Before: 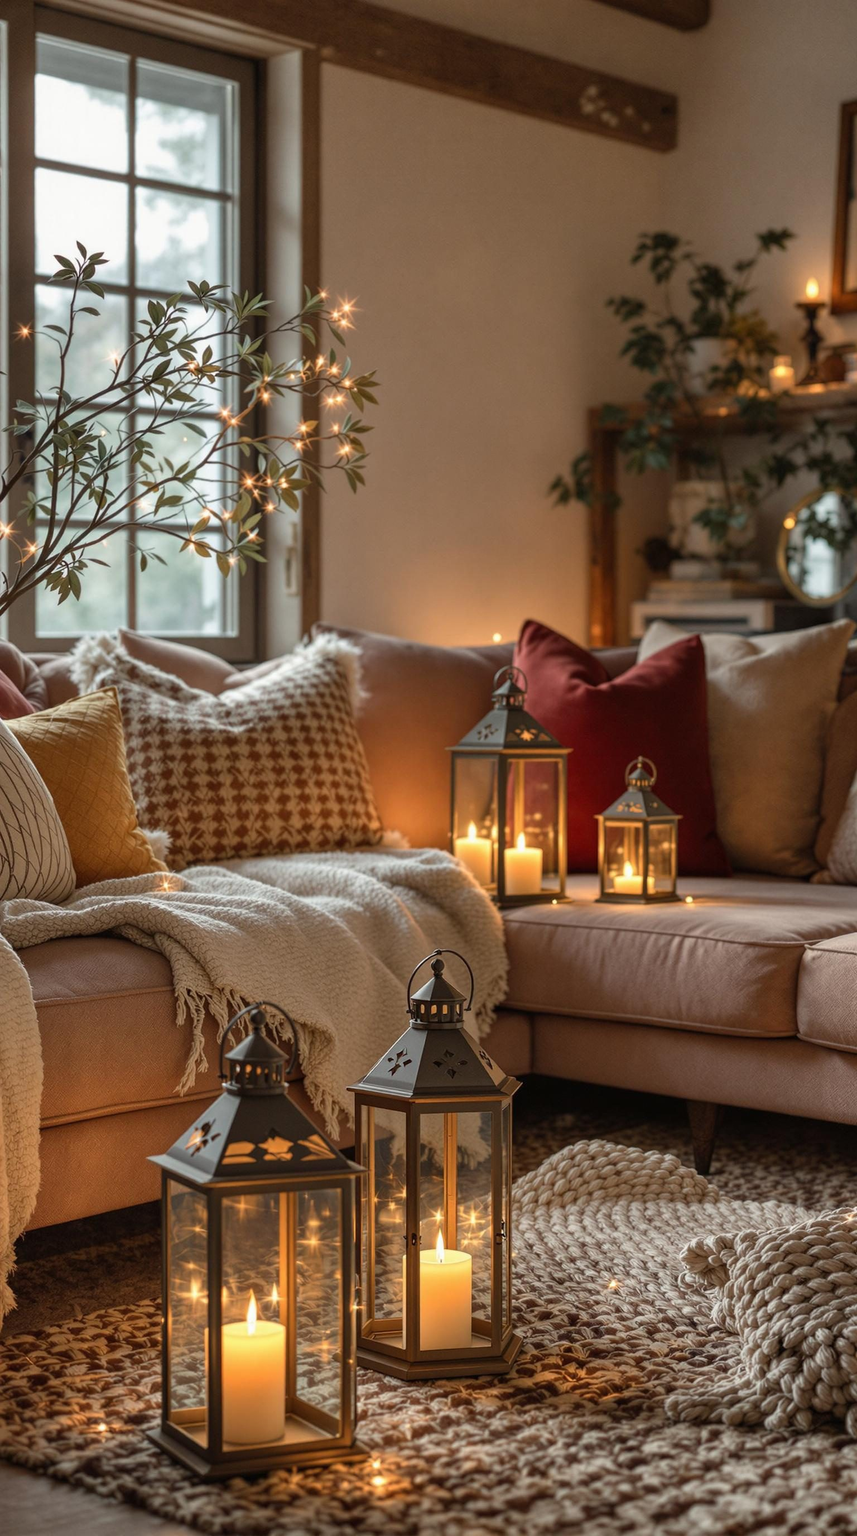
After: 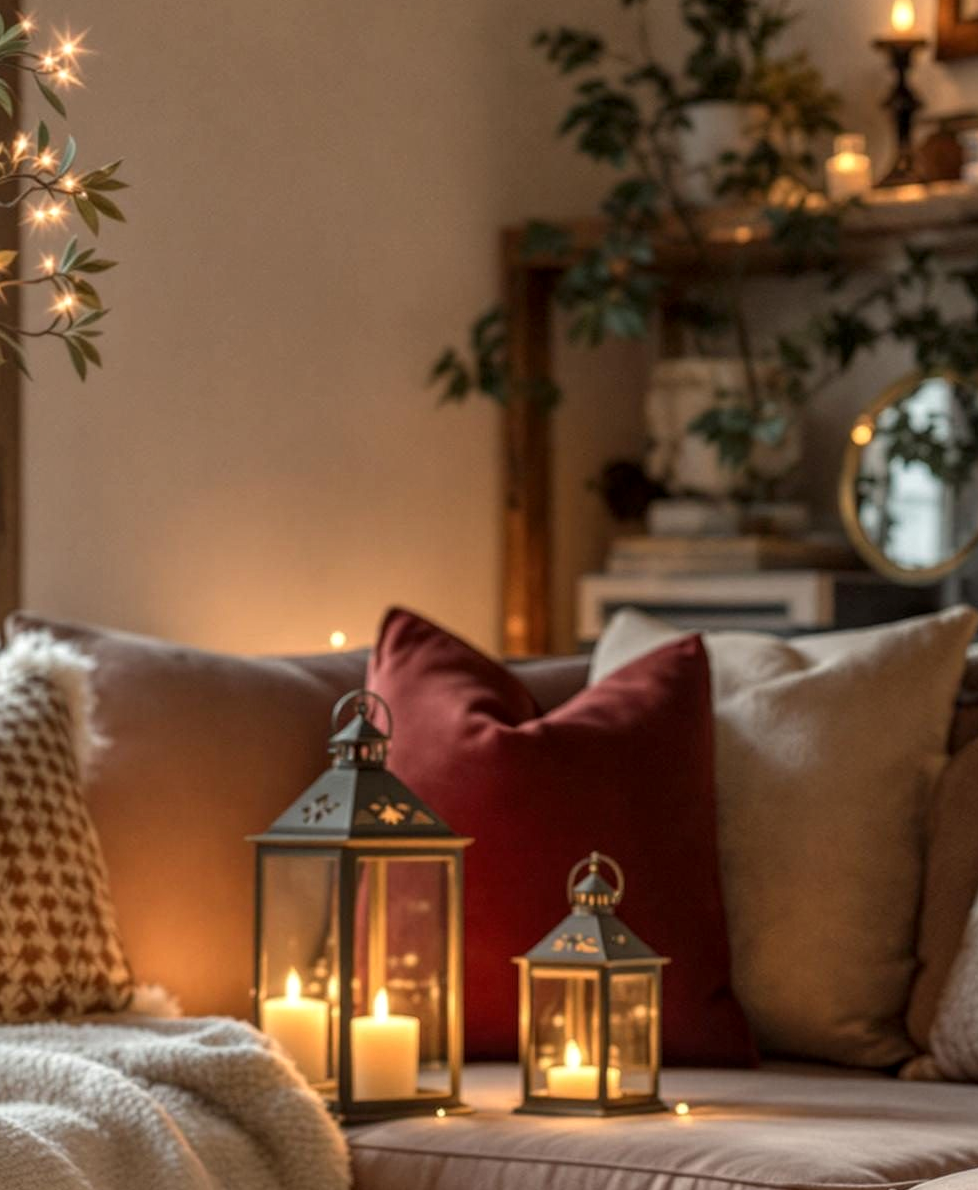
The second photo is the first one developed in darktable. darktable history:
crop: left 36.005%, top 18.293%, right 0.31%, bottom 38.444%
local contrast: on, module defaults
